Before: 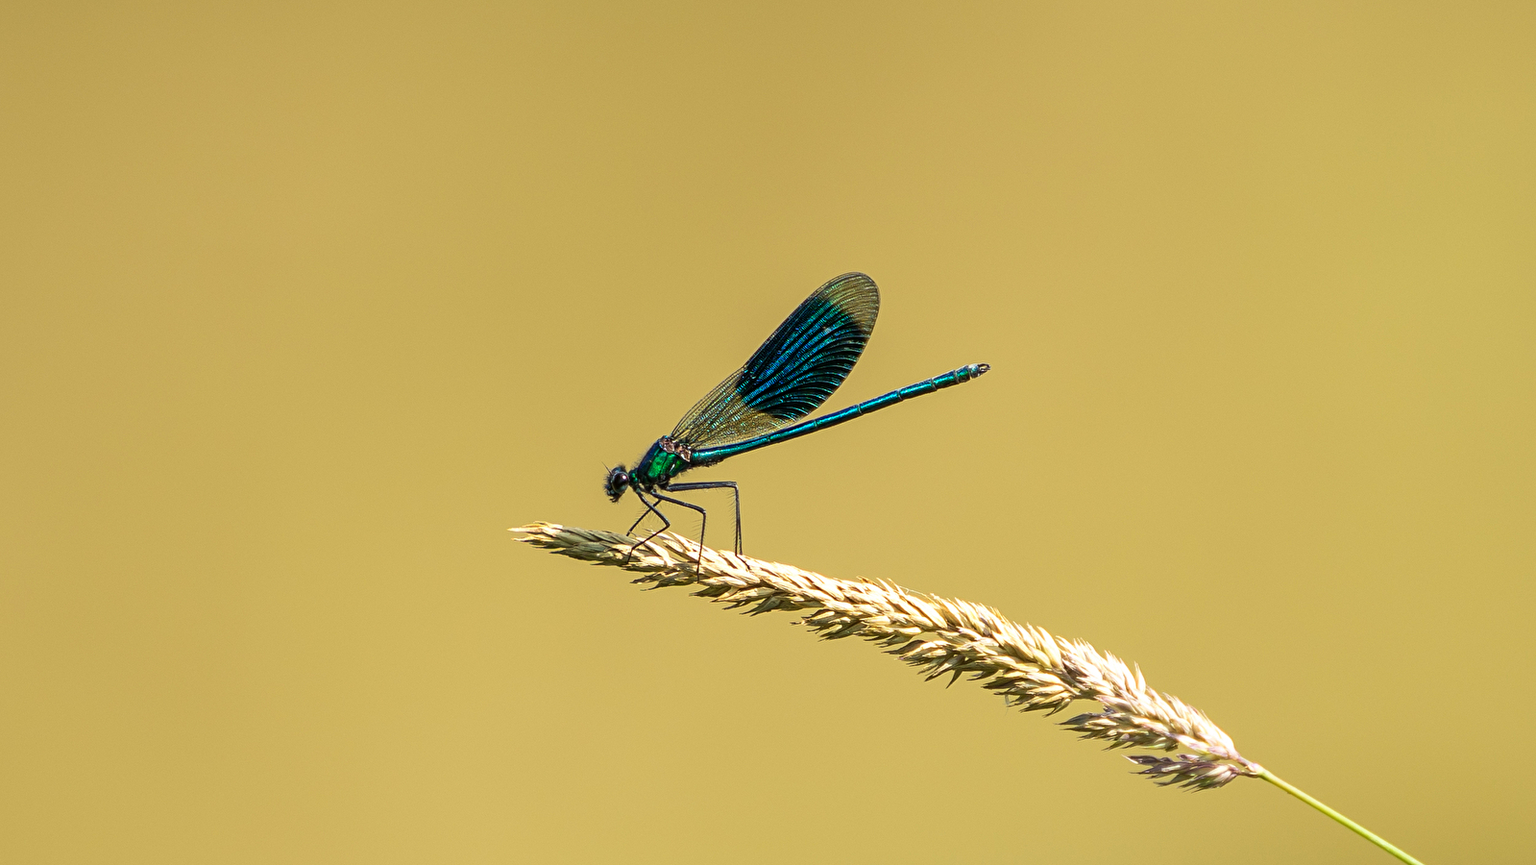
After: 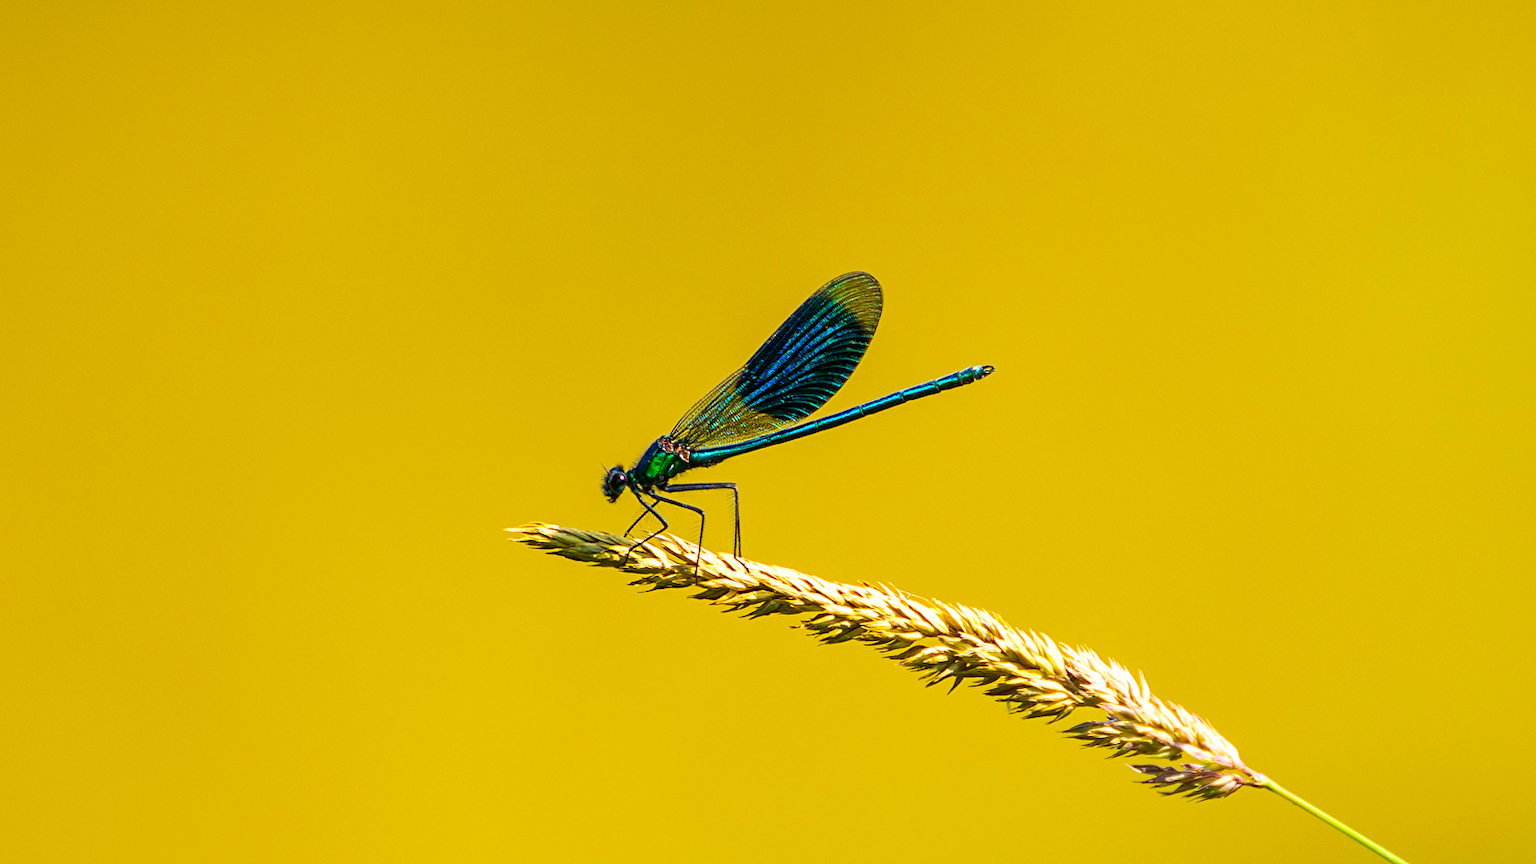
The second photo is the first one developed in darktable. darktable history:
contrast brightness saturation: contrast 0.16, saturation 0.32
crop and rotate: angle -0.5°
color balance rgb: perceptual saturation grading › global saturation 30%, global vibrance 20%
